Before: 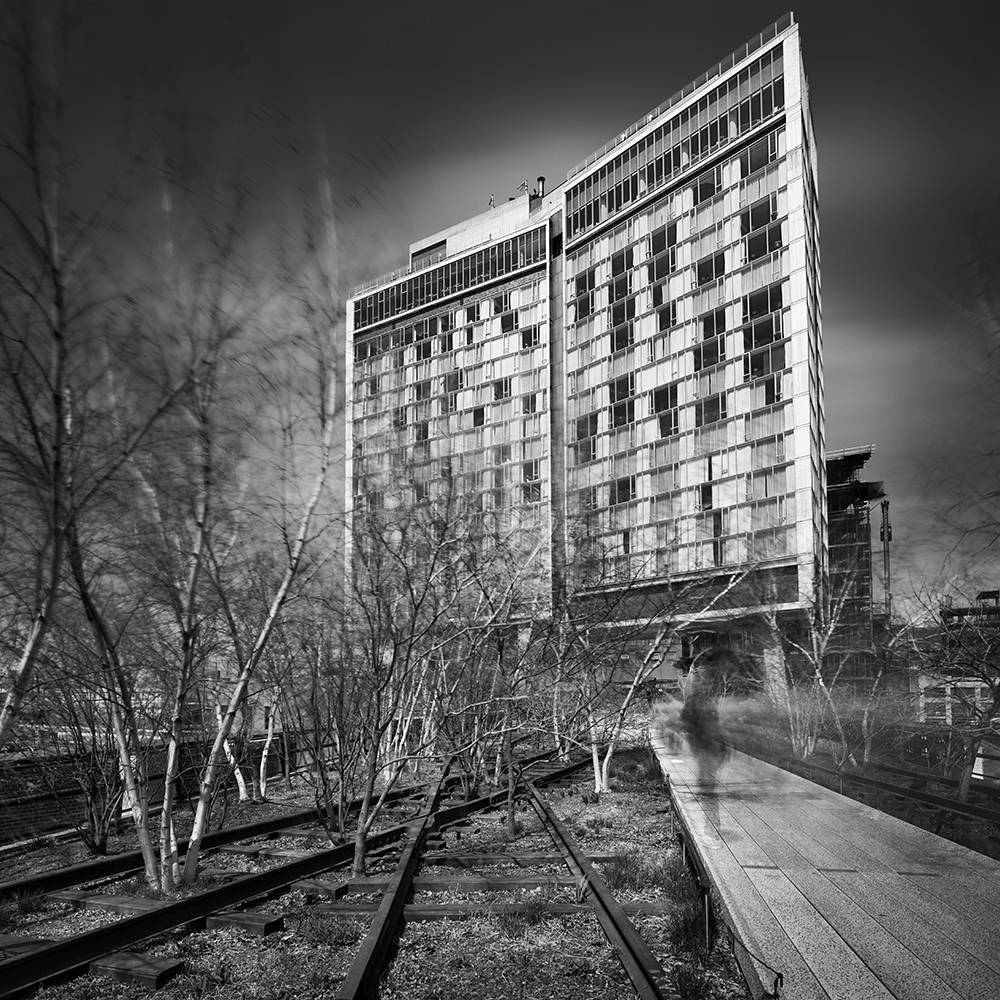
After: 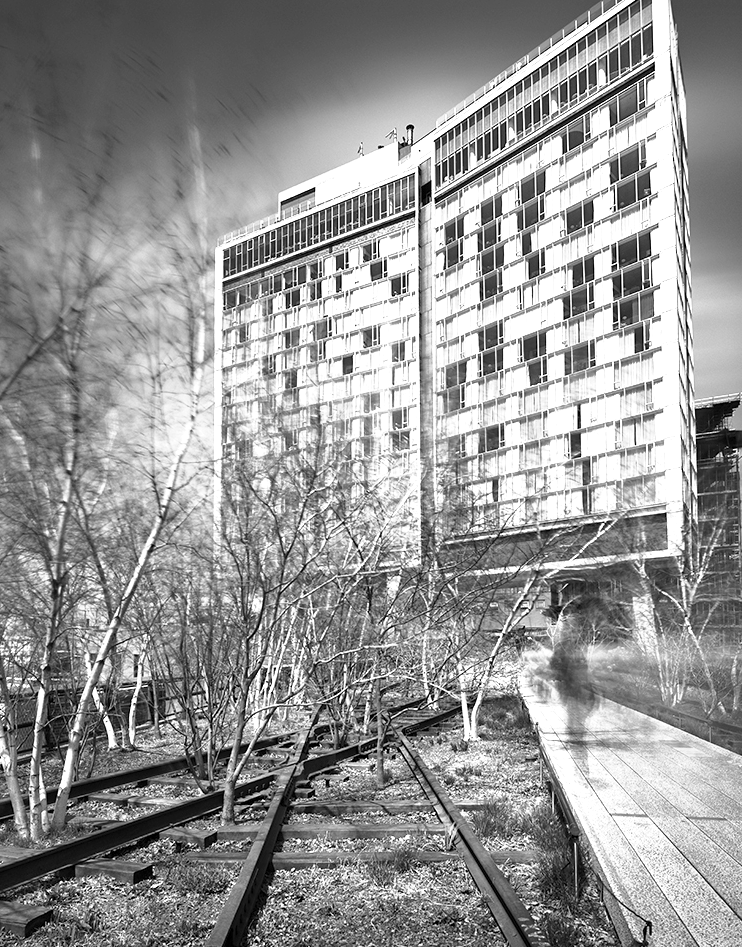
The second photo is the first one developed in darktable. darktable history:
crop and rotate: left 13.15%, top 5.251%, right 12.609%
shadows and highlights: shadows 30
tone equalizer: on, module defaults
exposure: exposure 1 EV, compensate highlight preservation false
base curve: curves: ch0 [(0, 0) (0.688, 0.865) (1, 1)], preserve colors none
